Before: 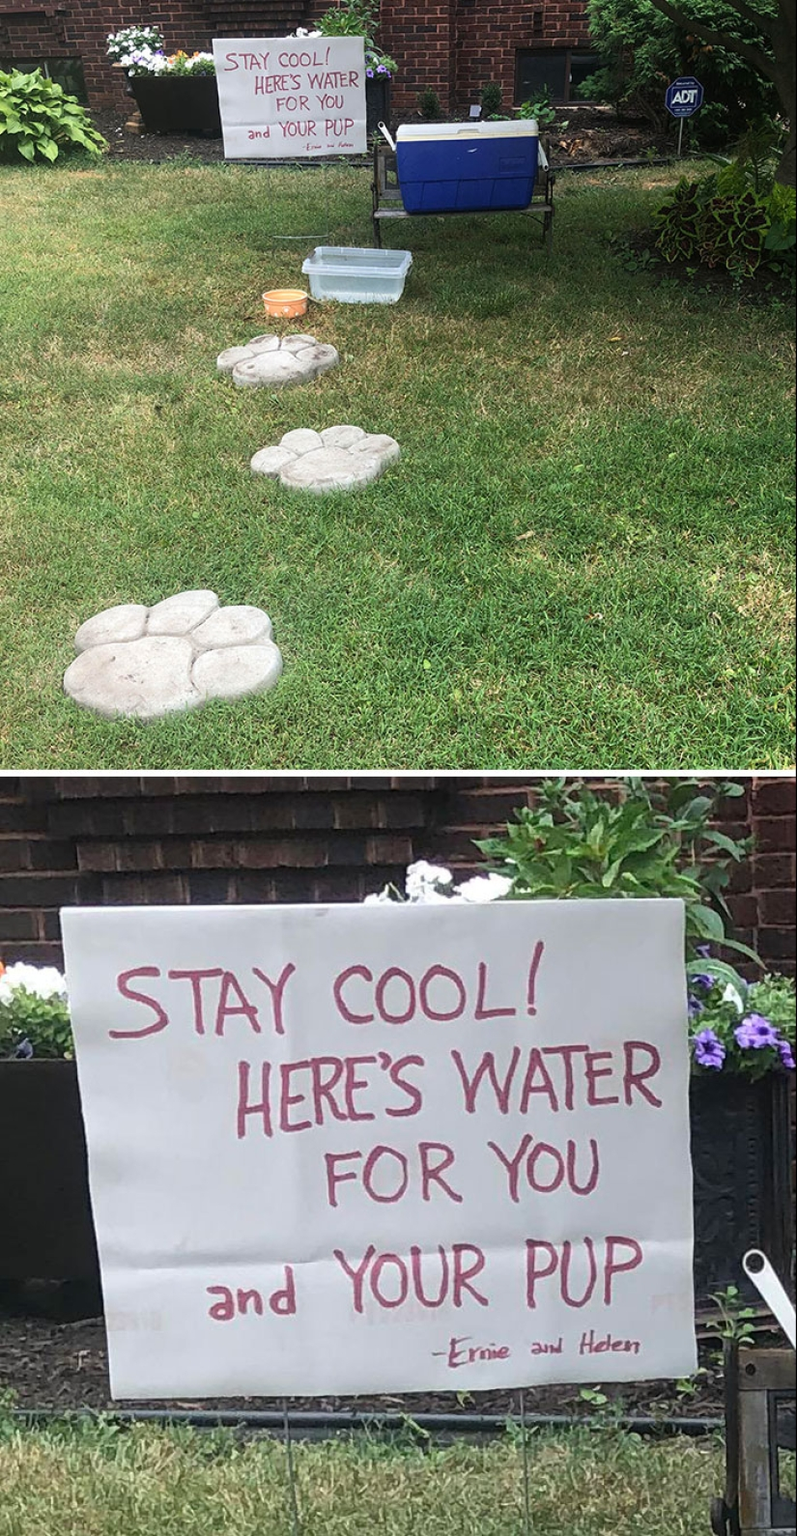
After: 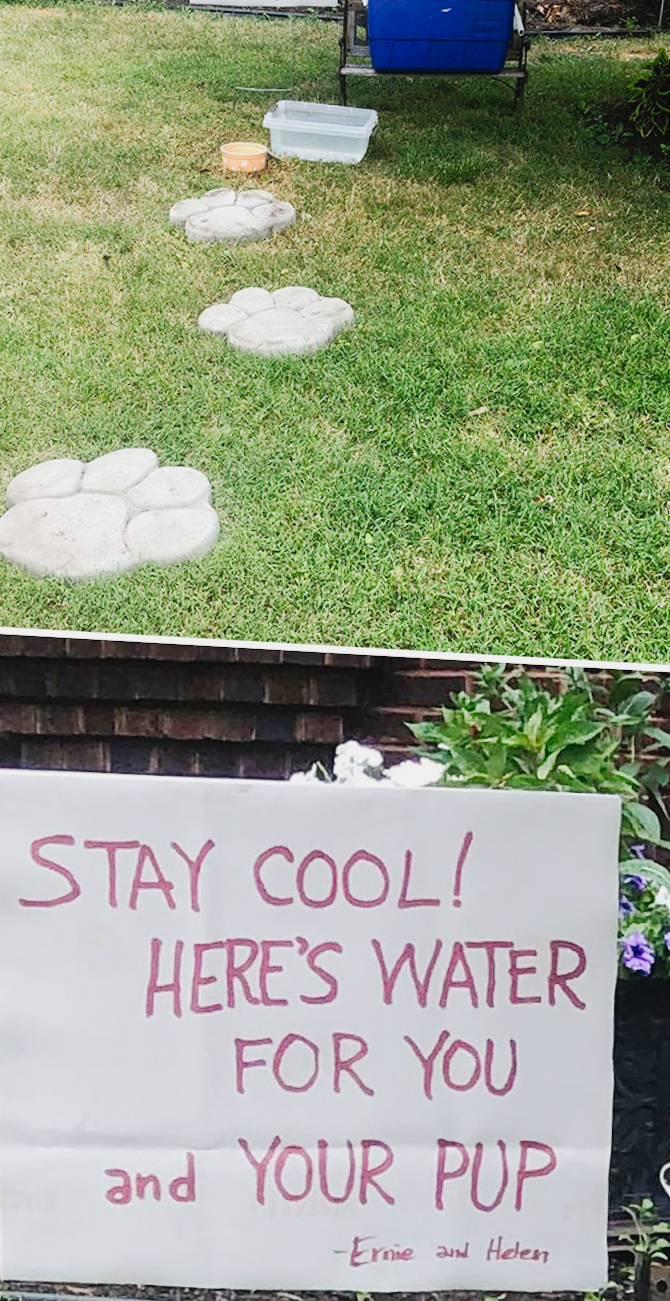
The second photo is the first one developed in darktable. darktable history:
crop and rotate: angle -3.26°, left 5.272%, top 5.179%, right 4.729%, bottom 4.125%
tone curve: curves: ch0 [(0, 0.022) (0.114, 0.083) (0.281, 0.315) (0.447, 0.557) (0.588, 0.711) (0.786, 0.839) (0.999, 0.949)]; ch1 [(0, 0) (0.389, 0.352) (0.458, 0.433) (0.486, 0.474) (0.509, 0.505) (0.535, 0.53) (0.555, 0.557) (0.586, 0.622) (0.677, 0.724) (1, 1)]; ch2 [(0, 0) (0.369, 0.388) (0.449, 0.431) (0.501, 0.5) (0.528, 0.52) (0.561, 0.59) (0.697, 0.721) (1, 1)], preserve colors none
